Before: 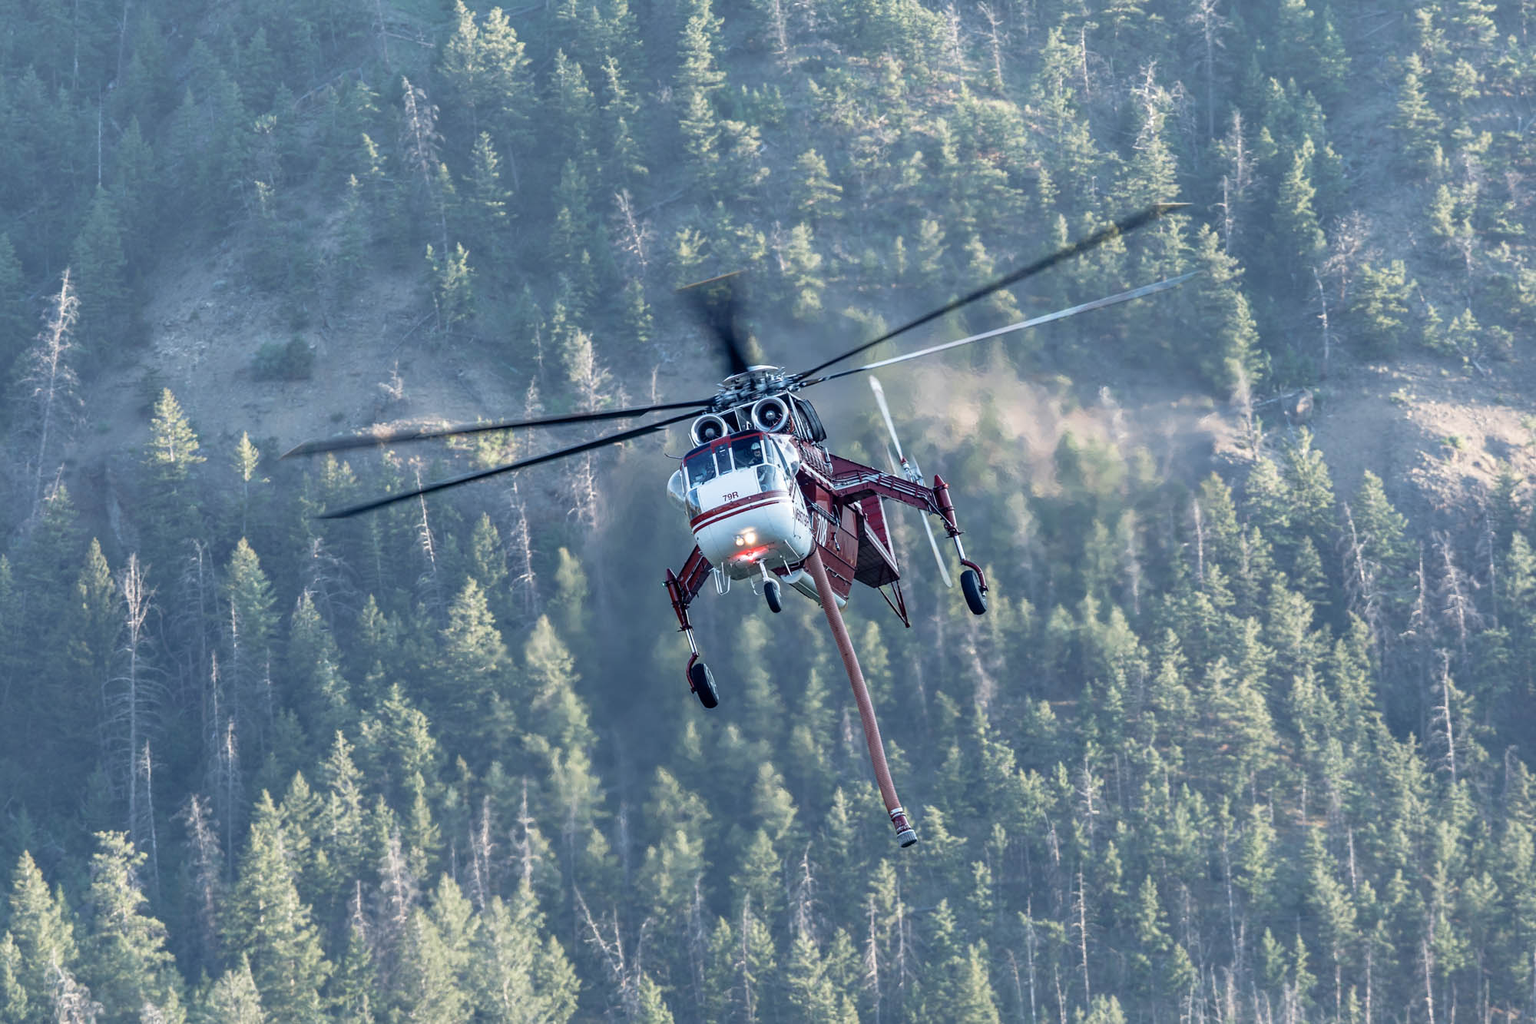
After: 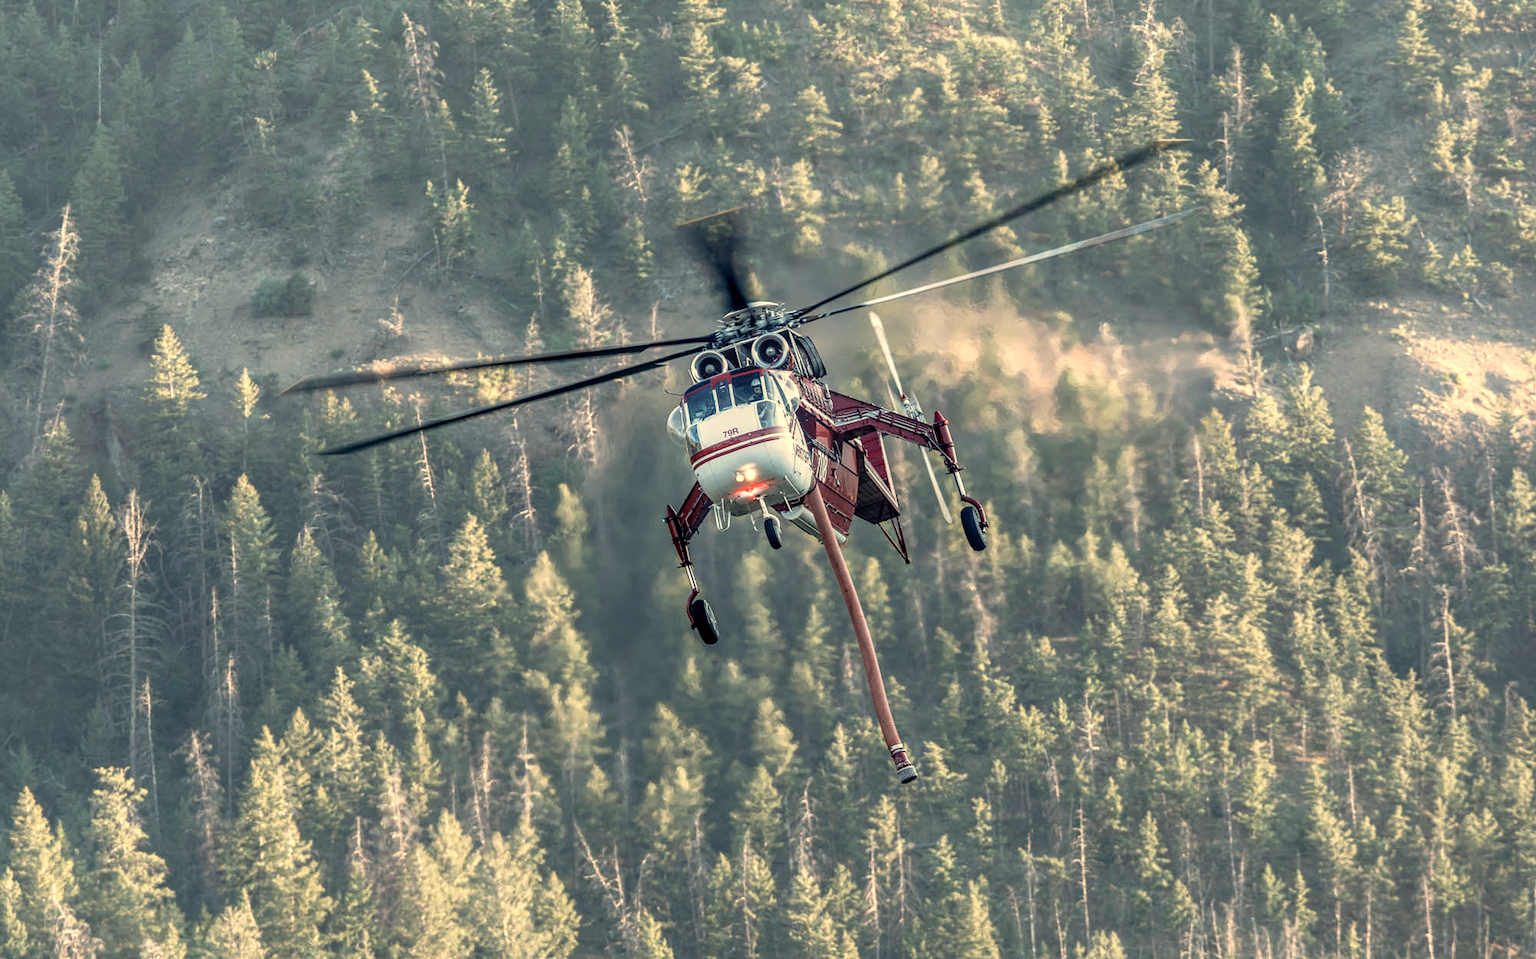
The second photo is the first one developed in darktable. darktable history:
bloom: size 15%, threshold 97%, strength 7%
white balance: red 1.138, green 0.996, blue 0.812
local contrast: detail 130%
crop and rotate: top 6.25%
